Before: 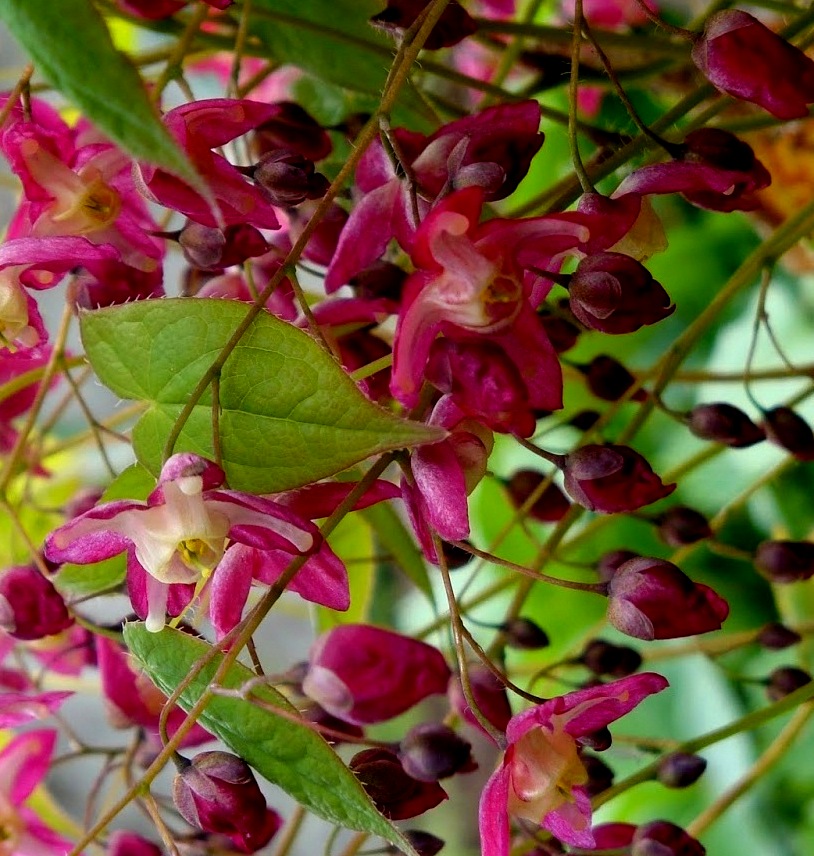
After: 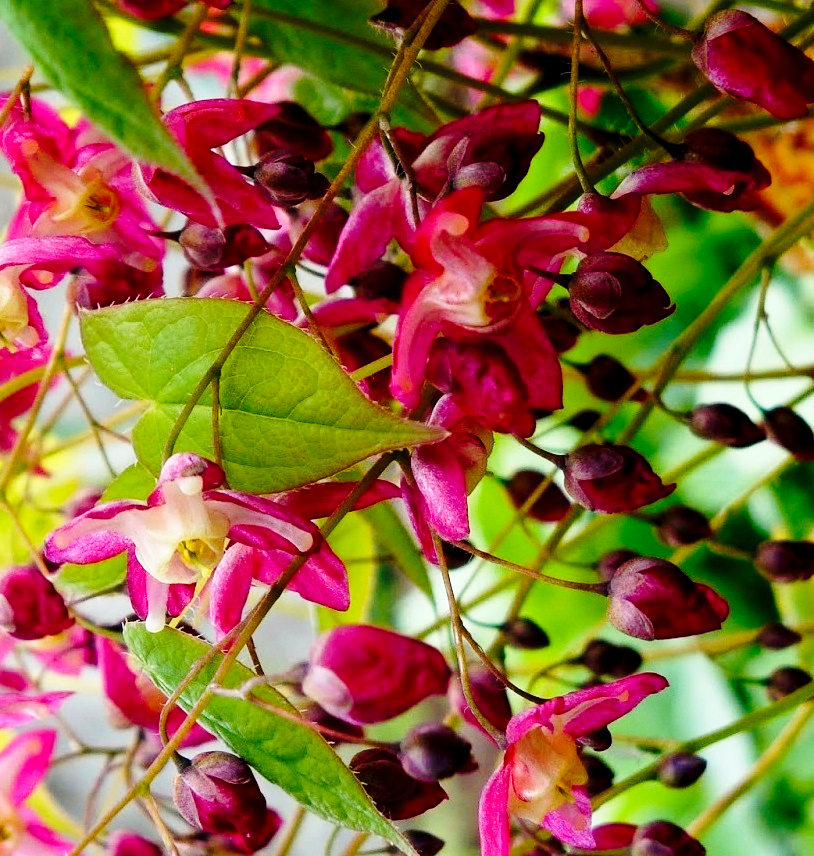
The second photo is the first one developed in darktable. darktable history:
base curve: curves: ch0 [(0, 0) (0.028, 0.03) (0.121, 0.232) (0.46, 0.748) (0.859, 0.968) (1, 1)], preserve colors none
shadows and highlights: radius 331.84, shadows 53.55, highlights -100, compress 94.63%, highlights color adjustment 73.23%, soften with gaussian
